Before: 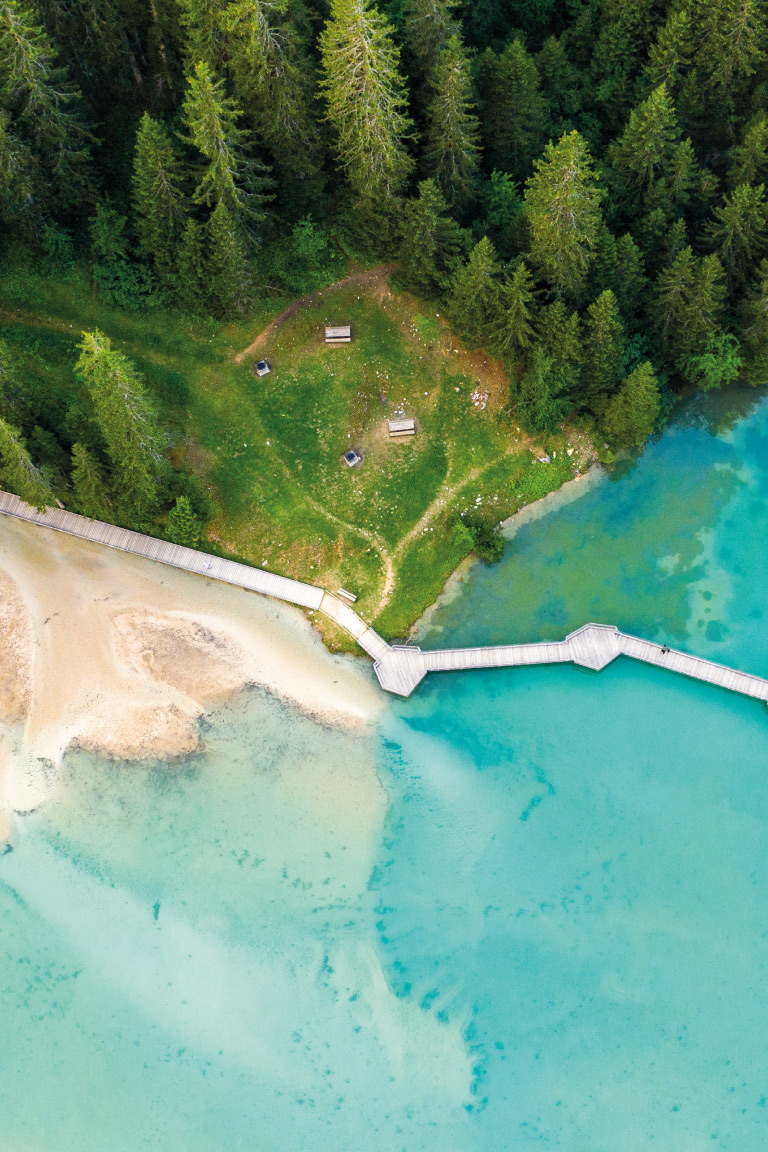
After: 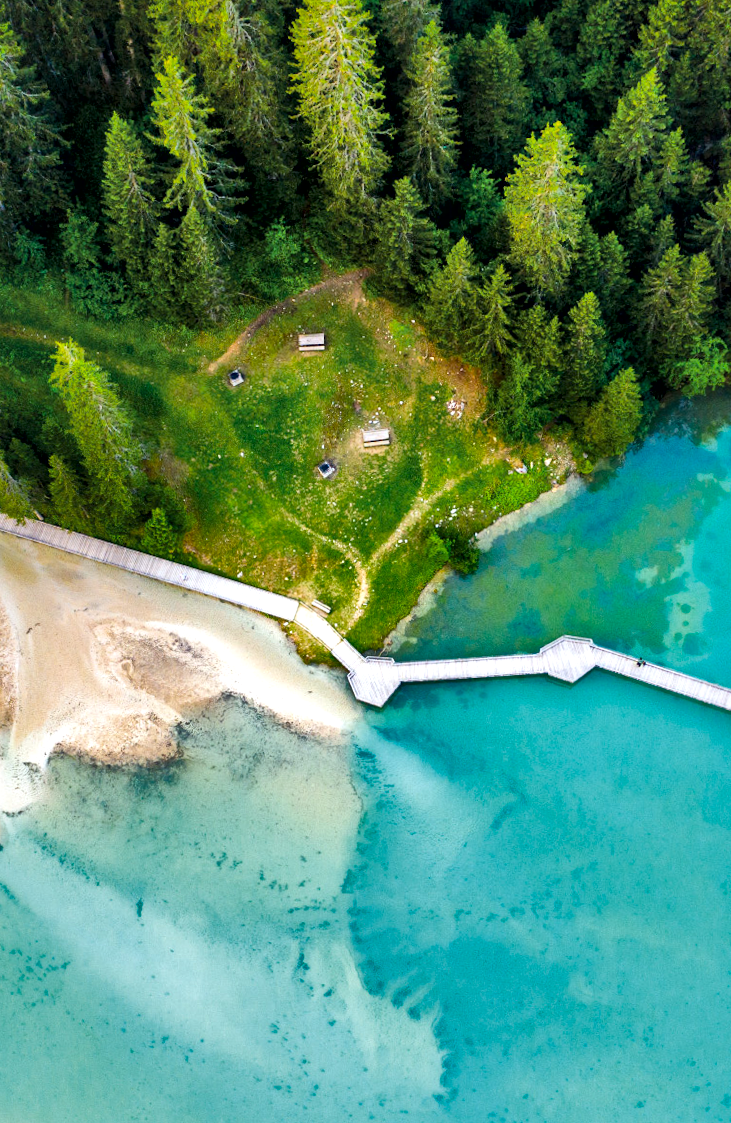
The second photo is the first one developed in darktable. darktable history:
white balance: red 0.976, blue 1.04
color balance: output saturation 120%
shadows and highlights: soften with gaussian
local contrast: mode bilateral grid, contrast 100, coarseness 100, detail 165%, midtone range 0.2
rotate and perspective: rotation 0.074°, lens shift (vertical) 0.096, lens shift (horizontal) -0.041, crop left 0.043, crop right 0.952, crop top 0.024, crop bottom 0.979
